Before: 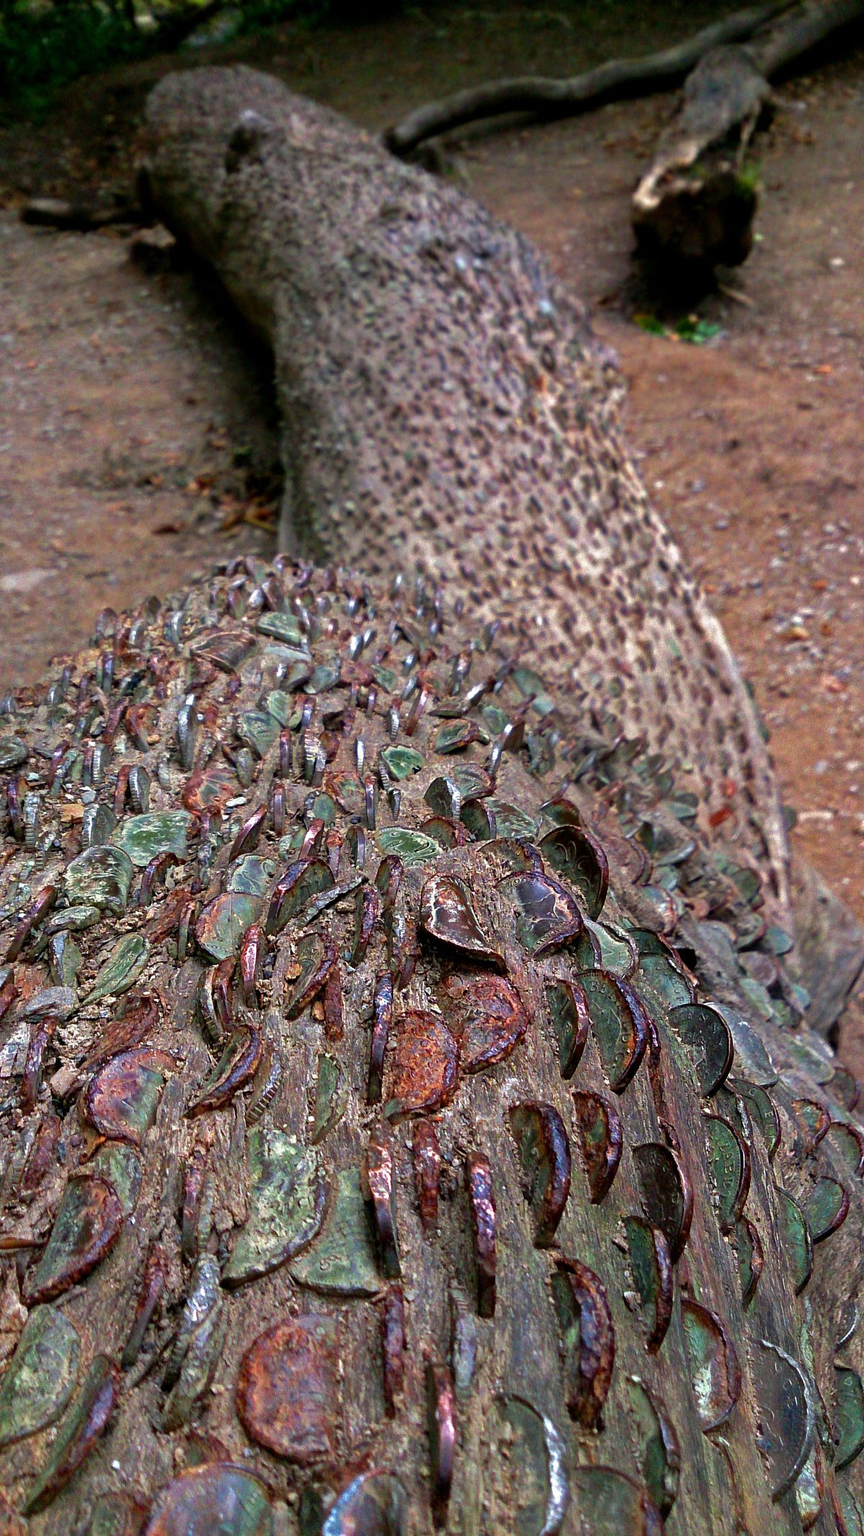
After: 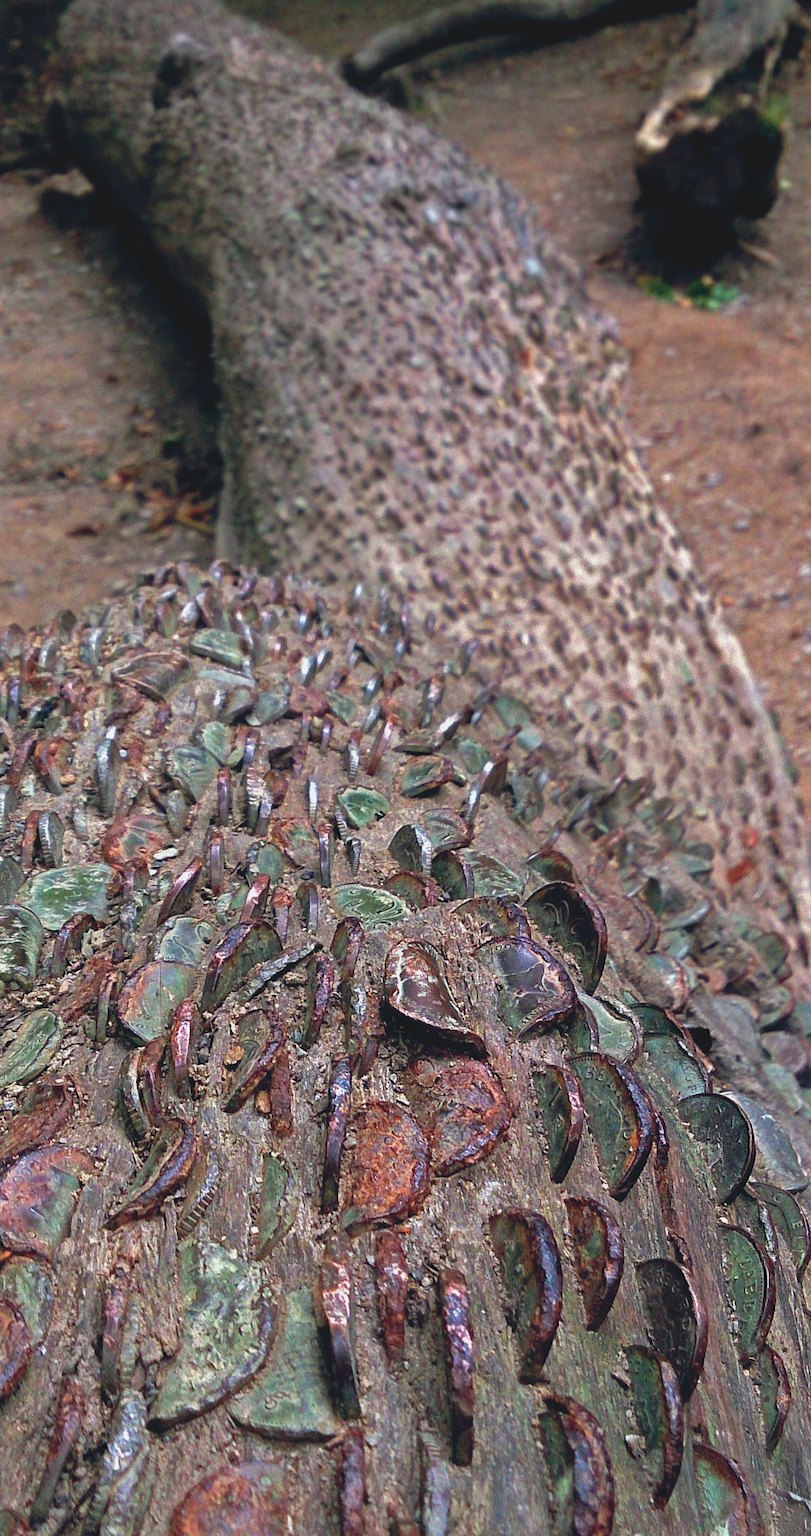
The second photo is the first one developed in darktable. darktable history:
contrast brightness saturation: contrast -0.15, brightness 0.05, saturation -0.12
color balance rgb: shadows lift › chroma 3.88%, shadows lift › hue 88.52°, power › hue 214.65°, global offset › chroma 0.1%, global offset › hue 252.4°, contrast 4.45%
crop: left 11.225%, top 5.381%, right 9.565%, bottom 10.314%
